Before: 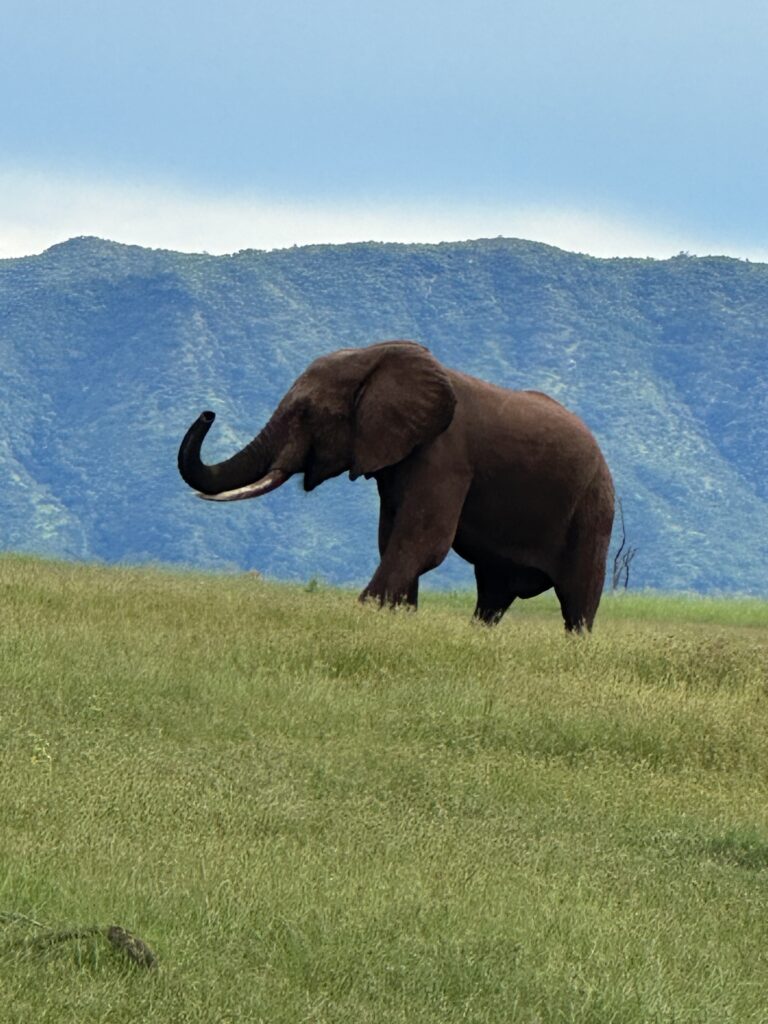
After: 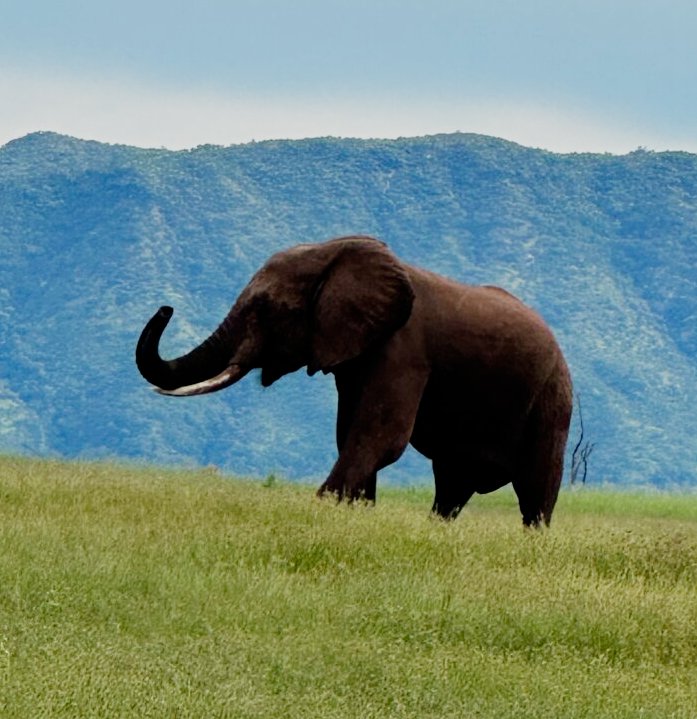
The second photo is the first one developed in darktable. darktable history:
crop: left 5.596%, top 10.314%, right 3.534%, bottom 19.395%
filmic rgb: middle gray luminance 29%, black relative exposure -10.3 EV, white relative exposure 5.5 EV, threshold 6 EV, target black luminance 0%, hardness 3.95, latitude 2.04%, contrast 1.132, highlights saturation mix 5%, shadows ↔ highlights balance 15.11%, preserve chrominance no, color science v3 (2019), use custom middle-gray values true, iterations of high-quality reconstruction 0, enable highlight reconstruction true
exposure: black level correction 0, exposure 0.7 EV, compensate highlight preservation false
